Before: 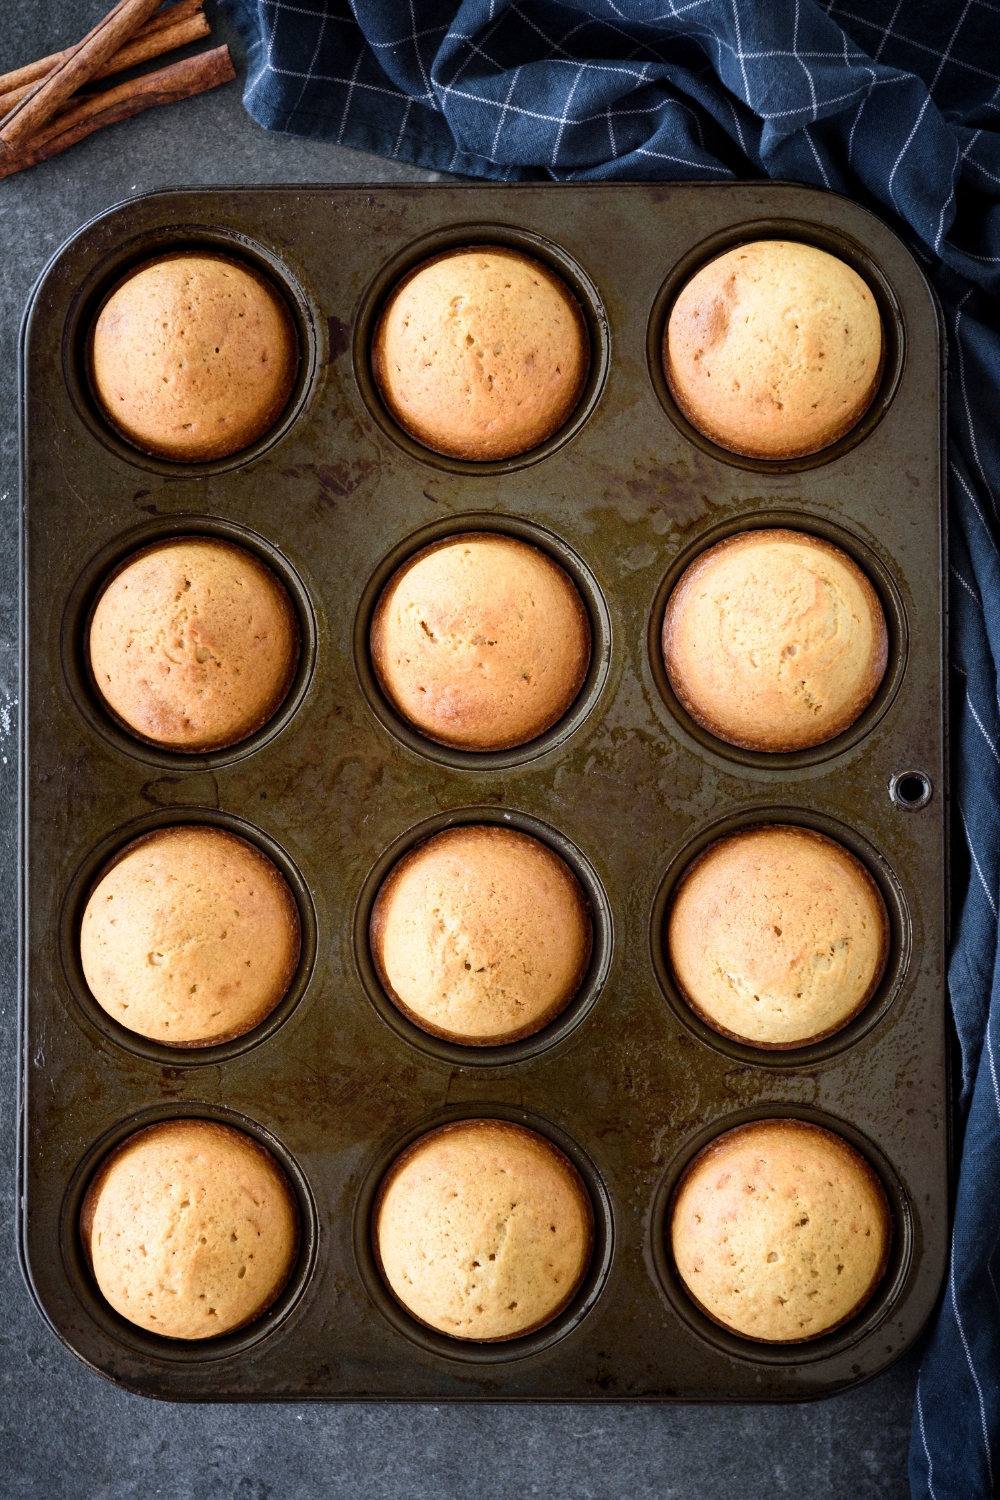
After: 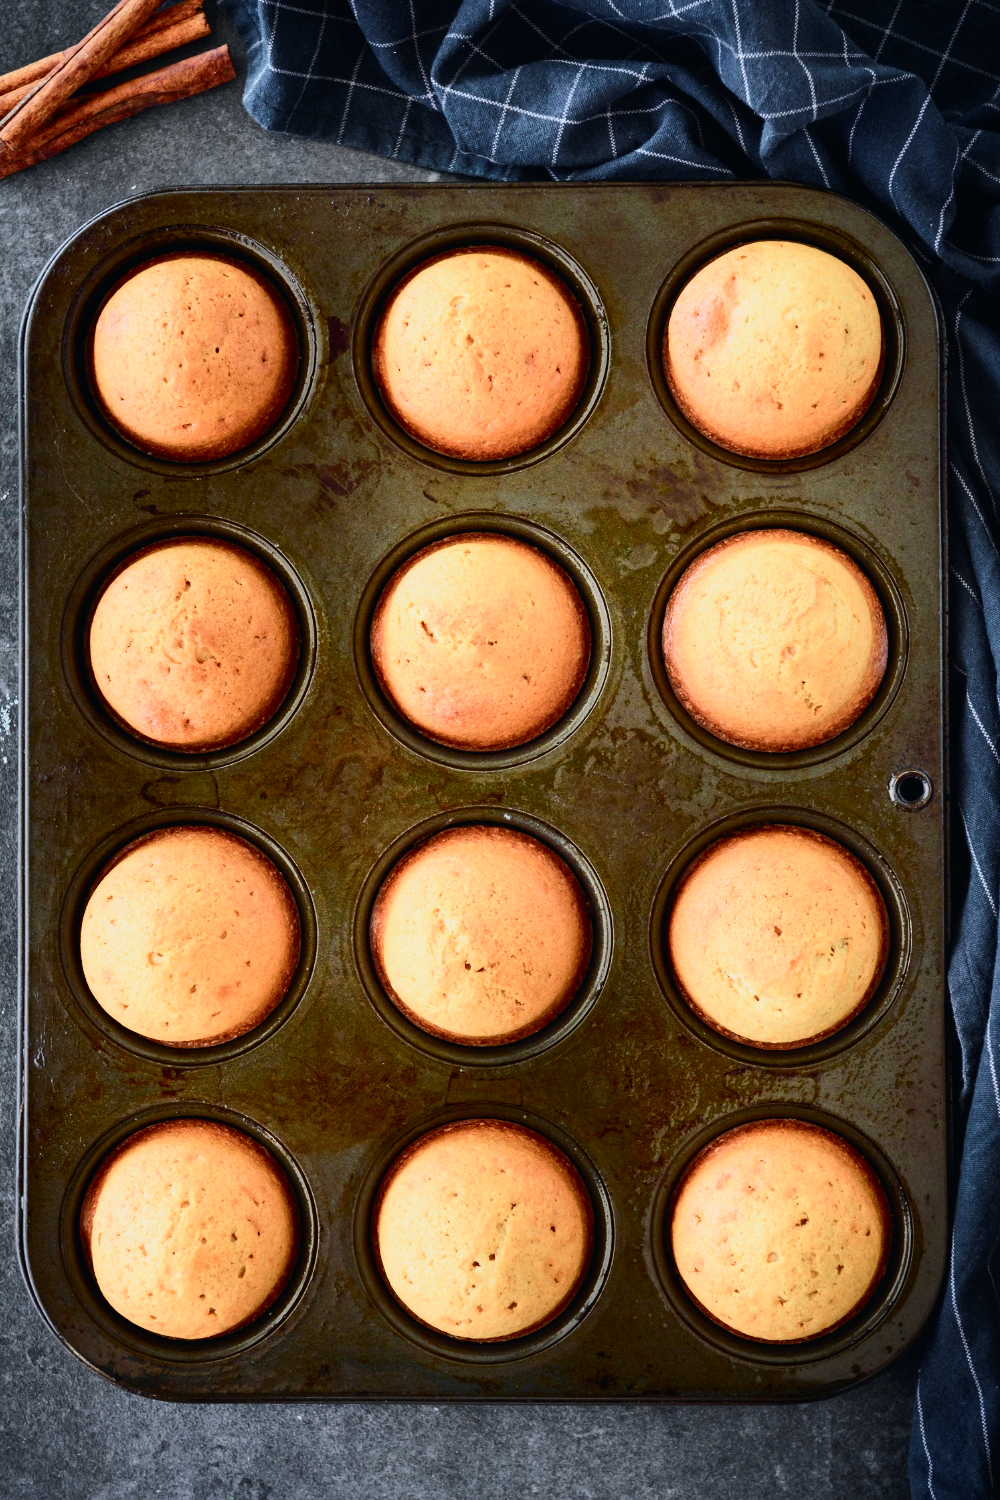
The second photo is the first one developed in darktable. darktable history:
tone curve: curves: ch0 [(0, 0.012) (0.052, 0.04) (0.107, 0.086) (0.276, 0.265) (0.461, 0.531) (0.718, 0.79) (0.921, 0.909) (0.999, 0.951)]; ch1 [(0, 0) (0.339, 0.298) (0.402, 0.363) (0.444, 0.415) (0.485, 0.469) (0.494, 0.493) (0.504, 0.501) (0.525, 0.534) (0.555, 0.587) (0.594, 0.647) (1, 1)]; ch2 [(0, 0) (0.48, 0.48) (0.504, 0.5) (0.535, 0.557) (0.581, 0.623) (0.649, 0.683) (0.824, 0.815) (1, 1)], color space Lab, independent channels, preserve colors none
contrast brightness saturation: saturation -0.055
